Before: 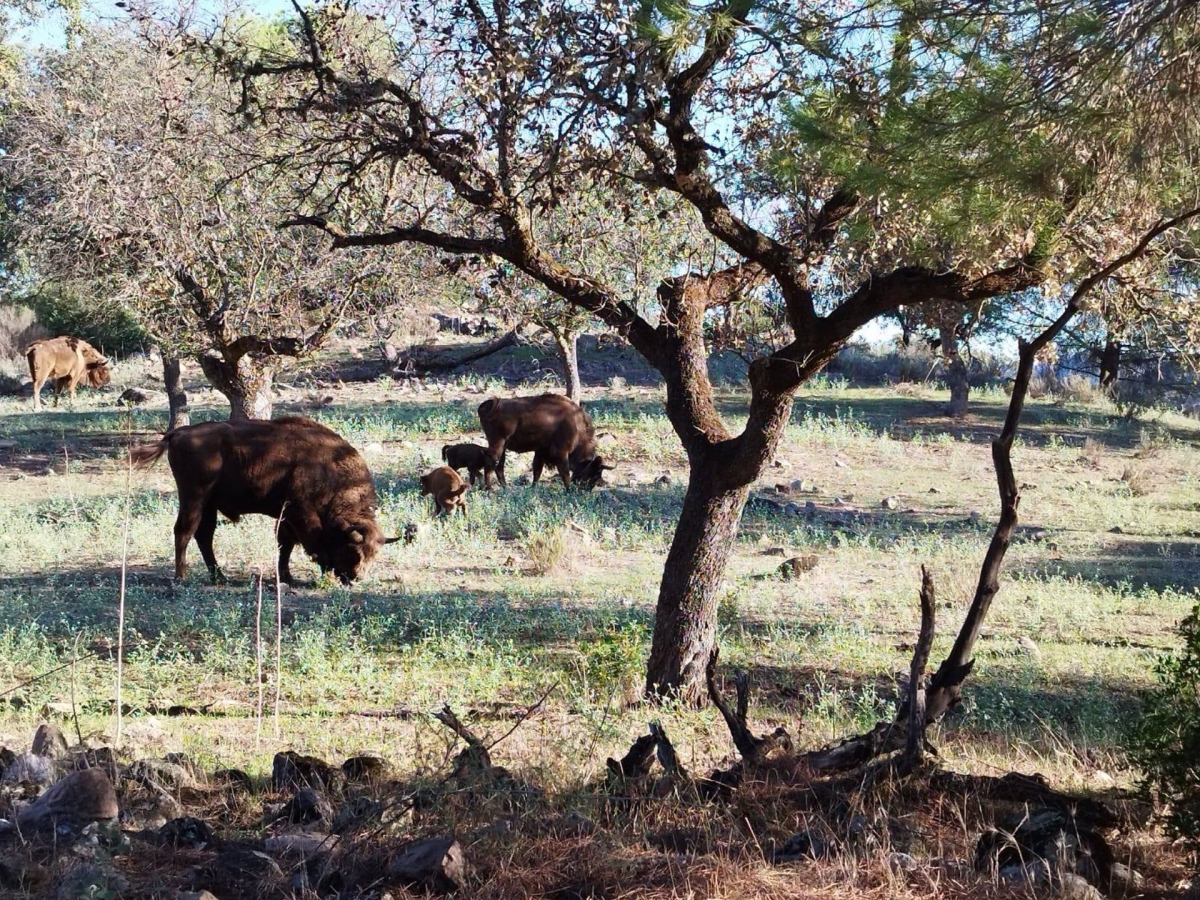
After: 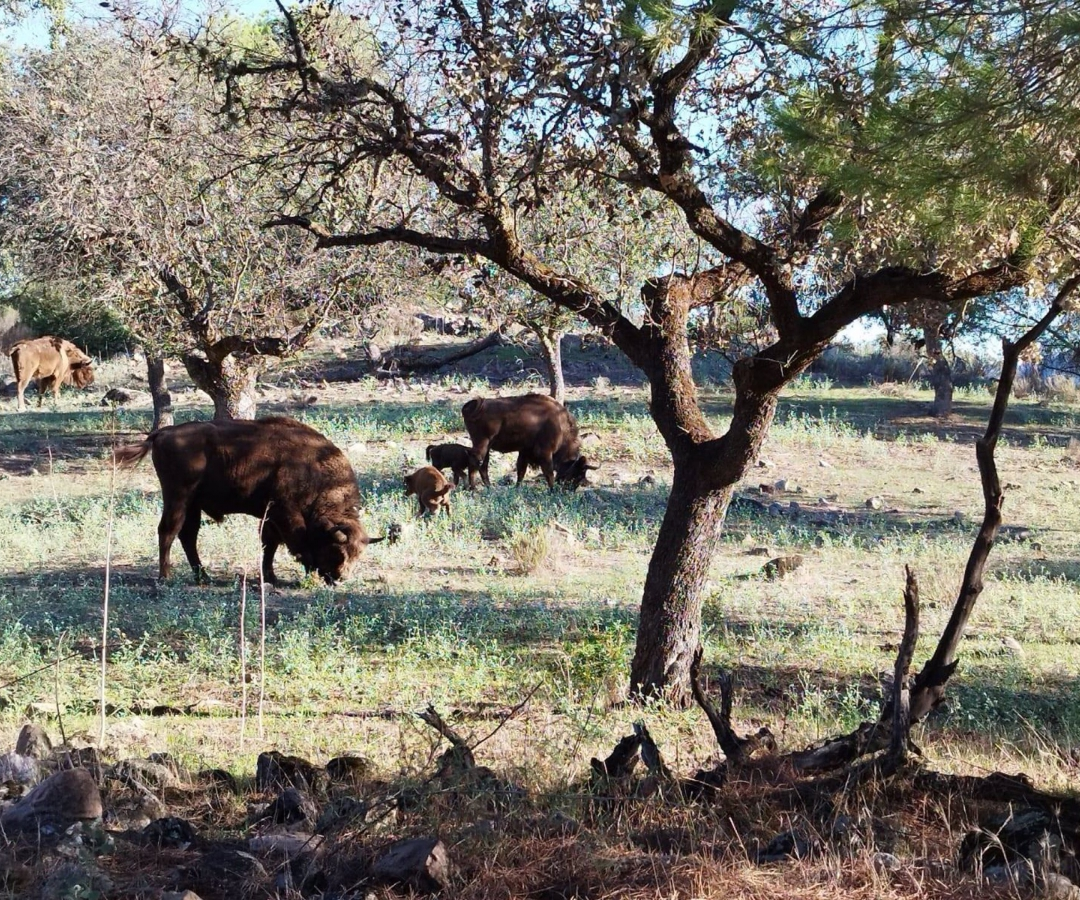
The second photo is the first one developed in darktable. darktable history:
crop and rotate: left 1.377%, right 8.622%
